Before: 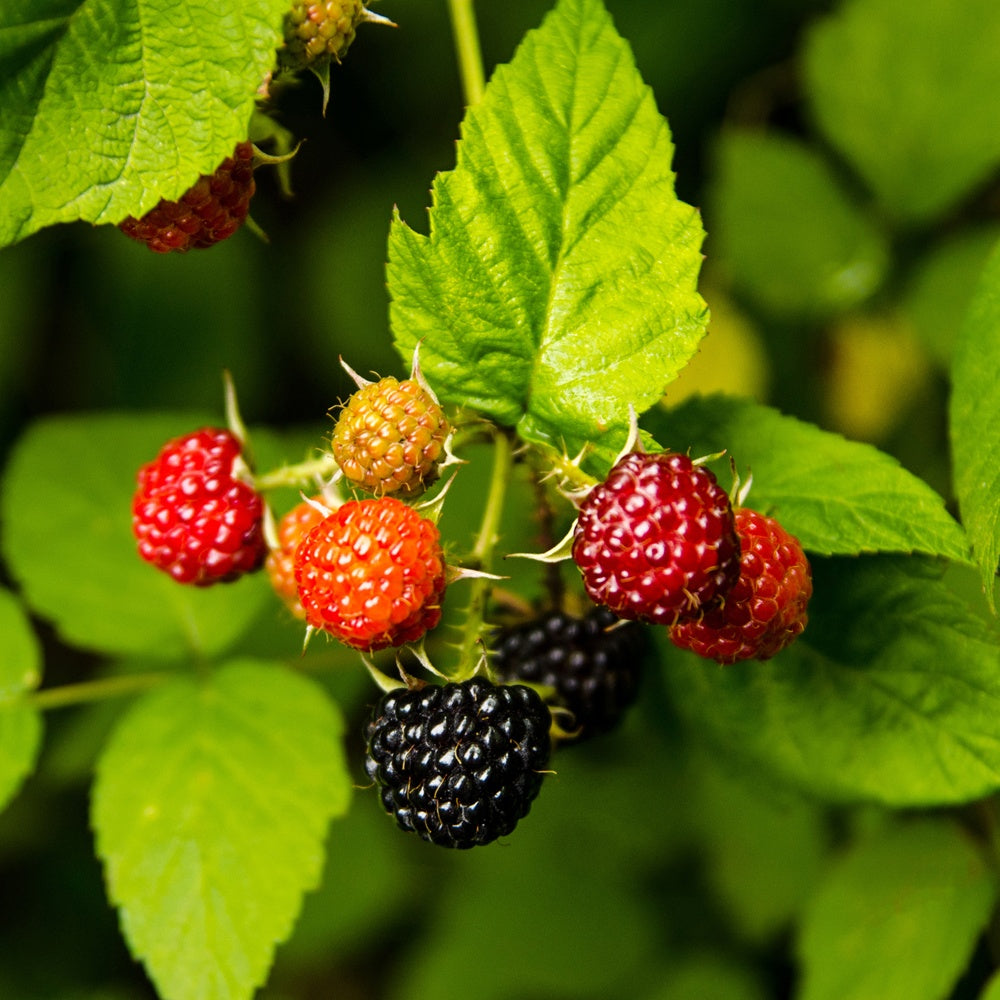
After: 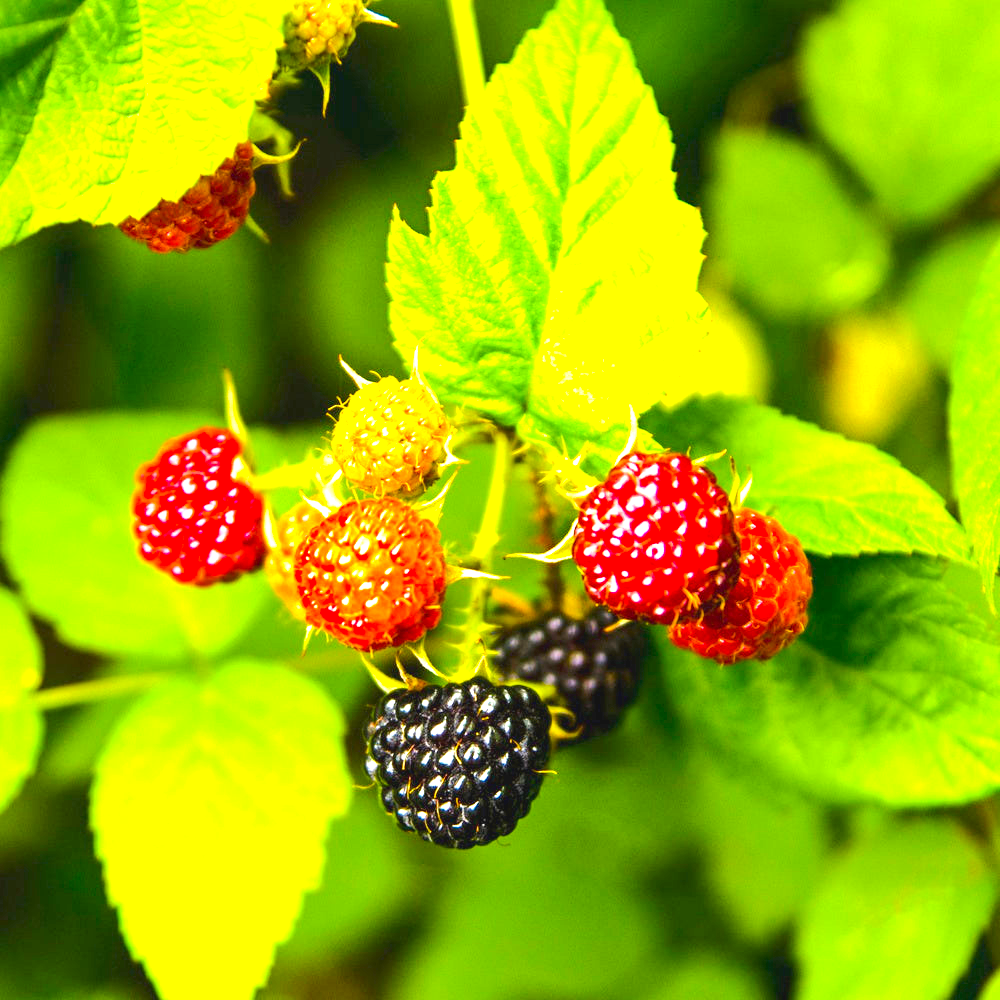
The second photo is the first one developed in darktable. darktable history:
exposure: black level correction 0, exposure 1.444 EV, compensate exposure bias true, compensate highlight preservation false
color balance rgb: global offset › luminance 0.532%, perceptual saturation grading › global saturation 25.863%, global vibrance 42.588%
tone equalizer: -8 EV 0.983 EV, -7 EV 0.984 EV, -6 EV 1.02 EV, -5 EV 0.97 EV, -4 EV 1 EV, -3 EV 0.745 EV, -2 EV 0.505 EV, -1 EV 0.258 EV, edges refinement/feathering 500, mask exposure compensation -1.57 EV, preserve details no
